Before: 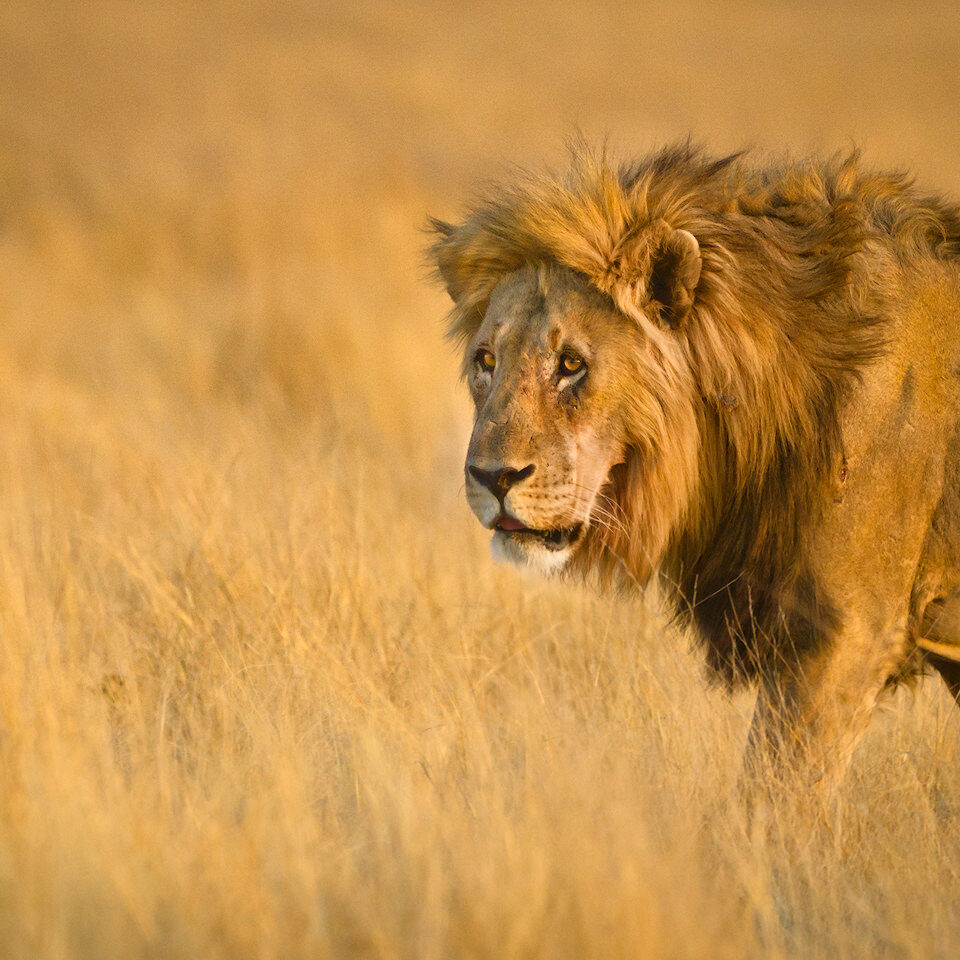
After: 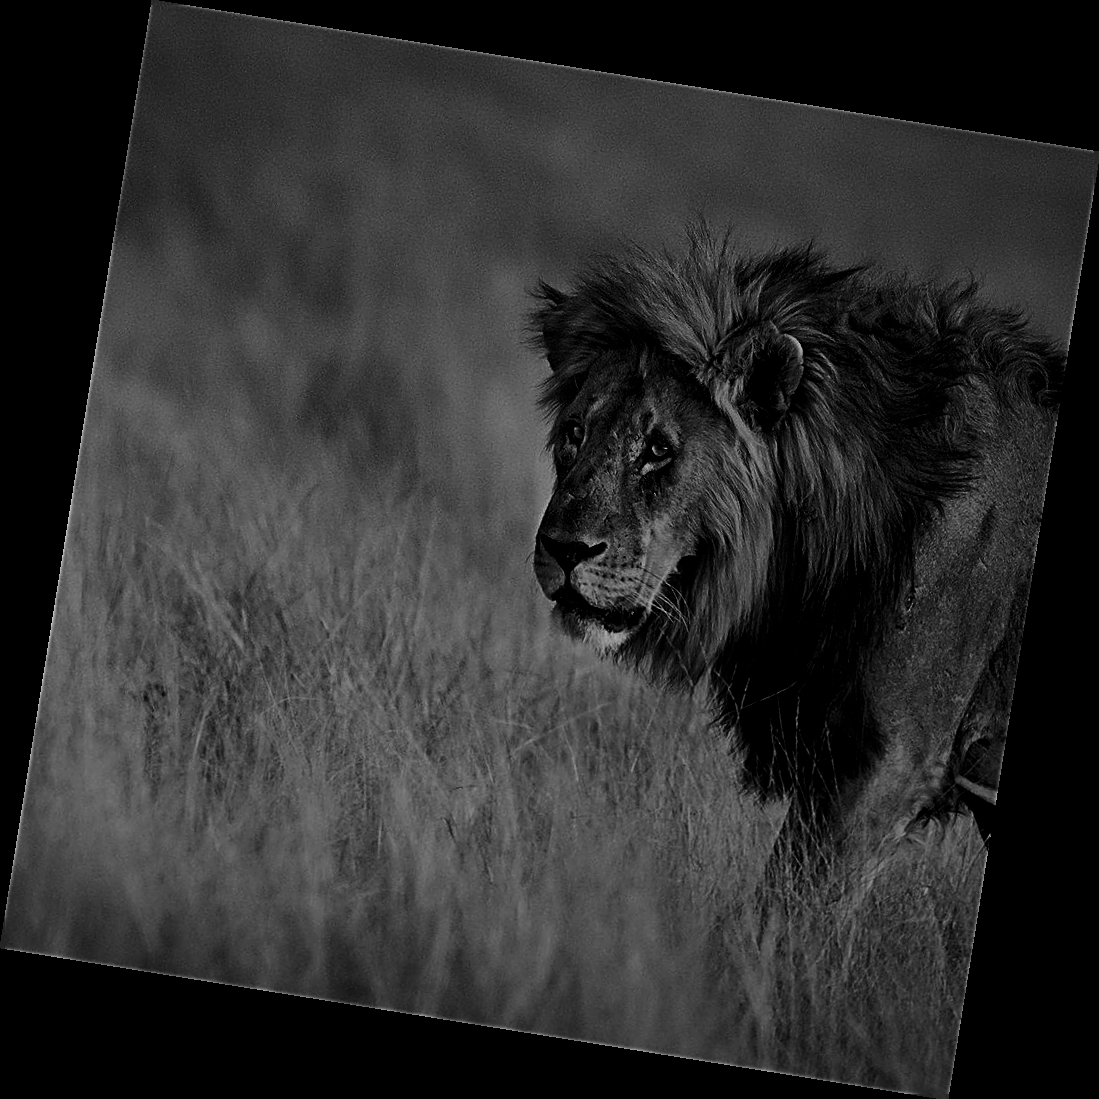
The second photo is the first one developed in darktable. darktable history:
contrast brightness saturation: contrast 0.02, brightness -1, saturation -1
exposure: black level correction 0.029, exposure -0.073 EV, compensate highlight preservation false
haze removal: on, module defaults
filmic rgb: black relative exposure -5 EV, hardness 2.88, contrast 1.3, highlights saturation mix -30%
sharpen: amount 0.75
rotate and perspective: rotation 9.12°, automatic cropping off
